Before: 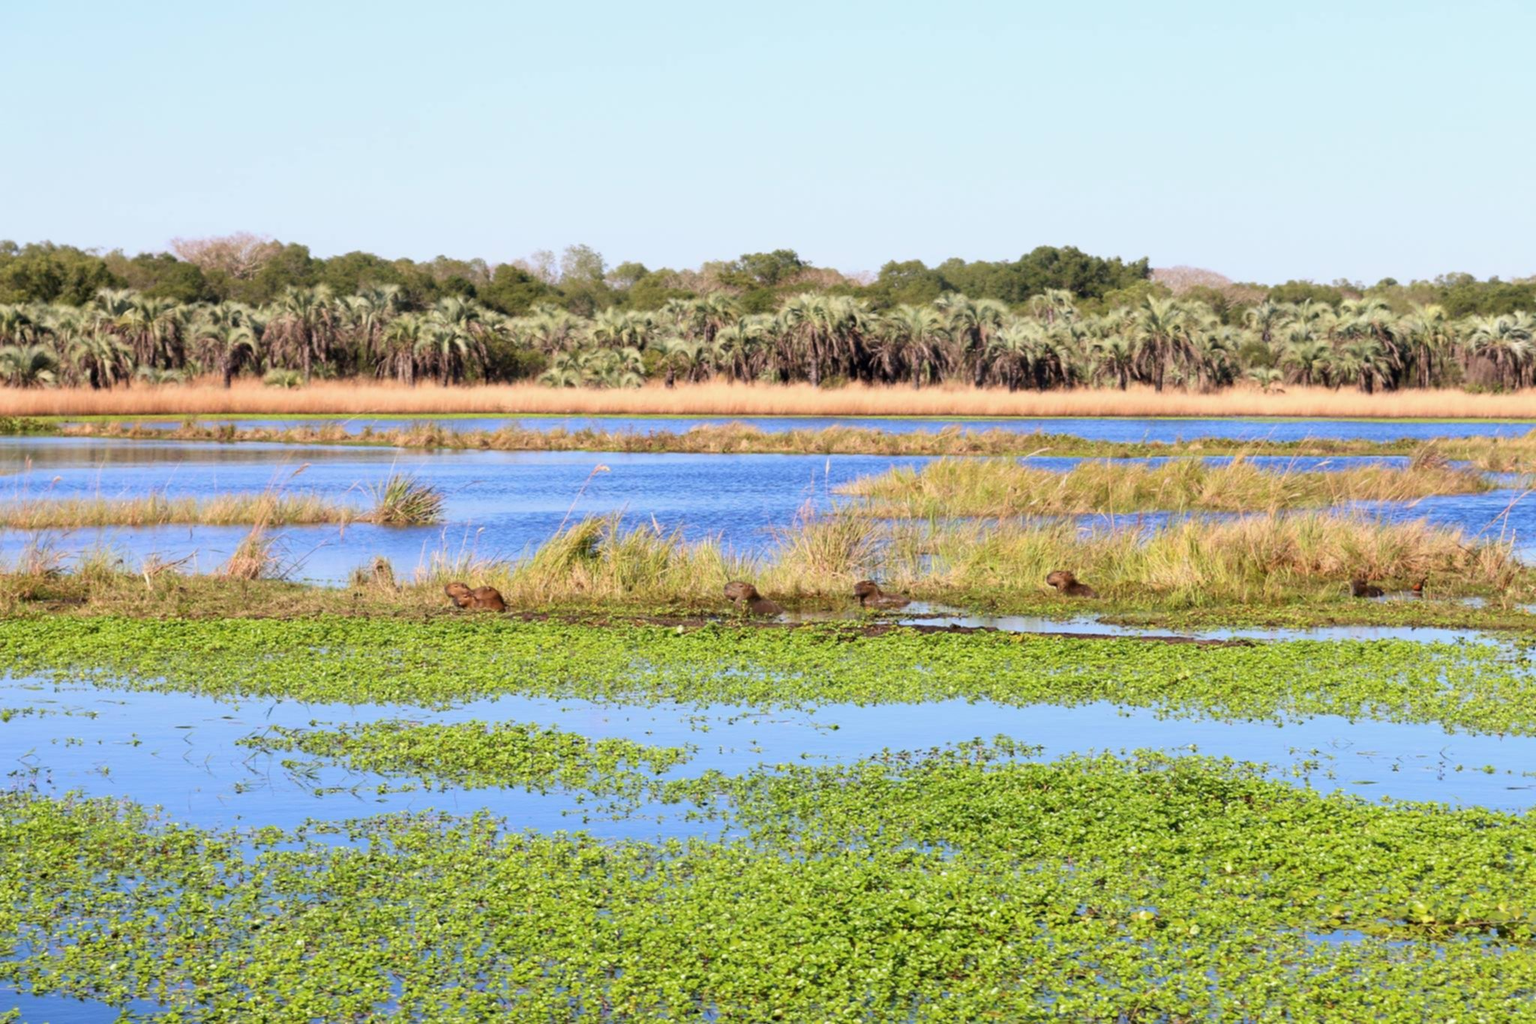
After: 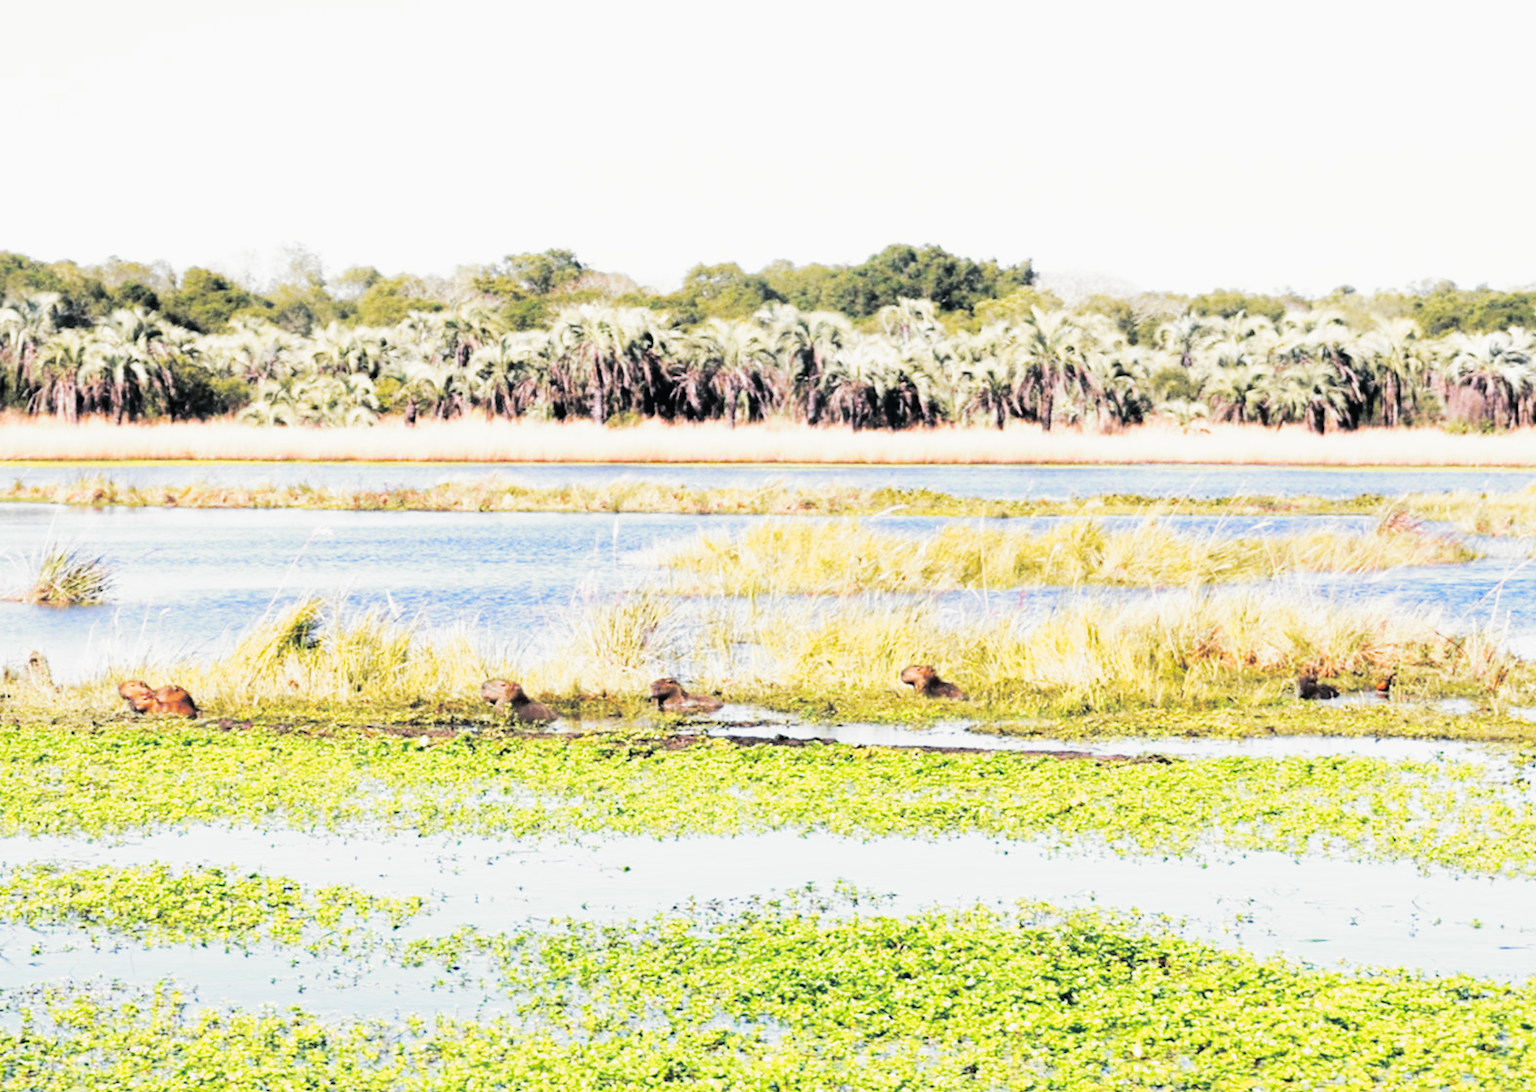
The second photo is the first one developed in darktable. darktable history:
base curve: curves: ch0 [(0, 0) (0.007, 0.004) (0.027, 0.03) (0.046, 0.07) (0.207, 0.54) (0.442, 0.872) (0.673, 0.972) (1, 1)], preserve colors none
color calibration: illuminant custom, x 0.368, y 0.373, temperature 4330.32 K
crop: left 23.095%, top 5.827%, bottom 11.854%
white balance: emerald 1
split-toning: shadows › hue 201.6°, shadows › saturation 0.16, highlights › hue 50.4°, highlights › saturation 0.2, balance -49.9
tone curve: curves: ch0 [(0, 0.012) (0.036, 0.035) (0.274, 0.288) (0.504, 0.536) (0.844, 0.84) (1, 0.983)]; ch1 [(0, 0) (0.389, 0.403) (0.462, 0.486) (0.499, 0.498) (0.511, 0.502) (0.536, 0.547) (0.579, 0.578) (0.626, 0.645) (0.749, 0.781) (1, 1)]; ch2 [(0, 0) (0.457, 0.486) (0.5, 0.5) (0.557, 0.561) (0.614, 0.622) (0.704, 0.732) (1, 1)], color space Lab, independent channels, preserve colors none
